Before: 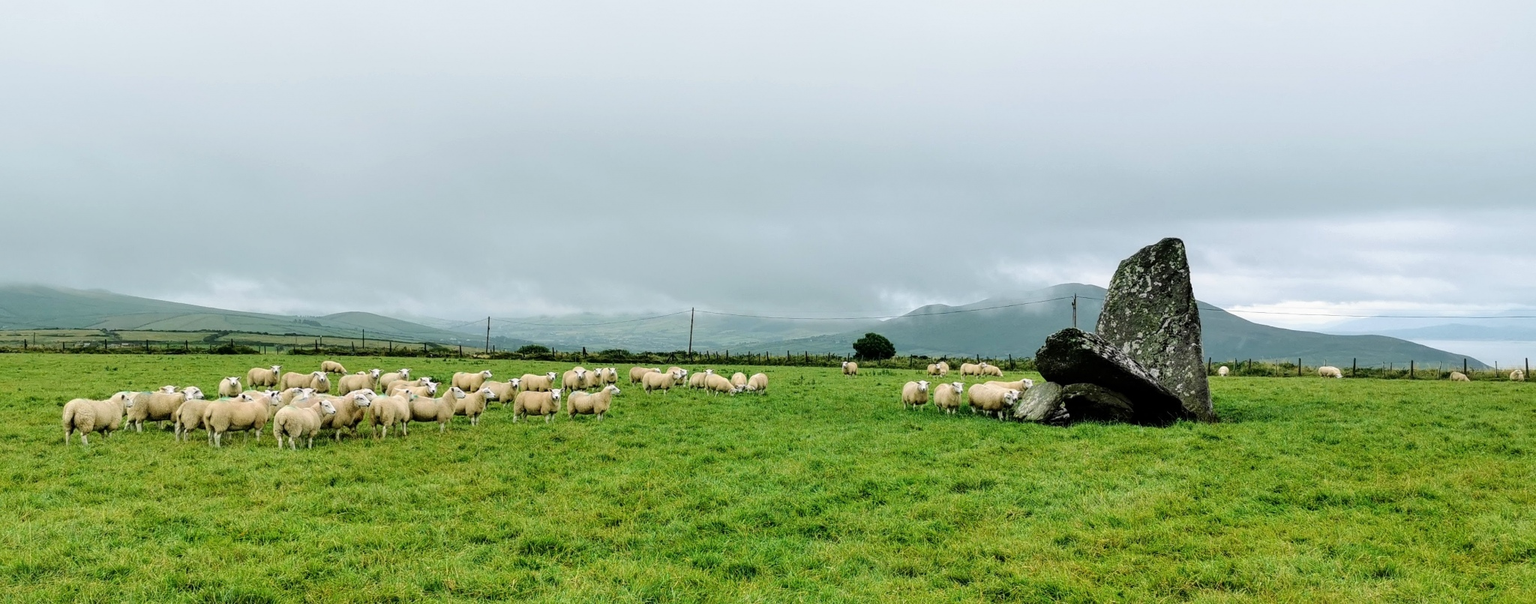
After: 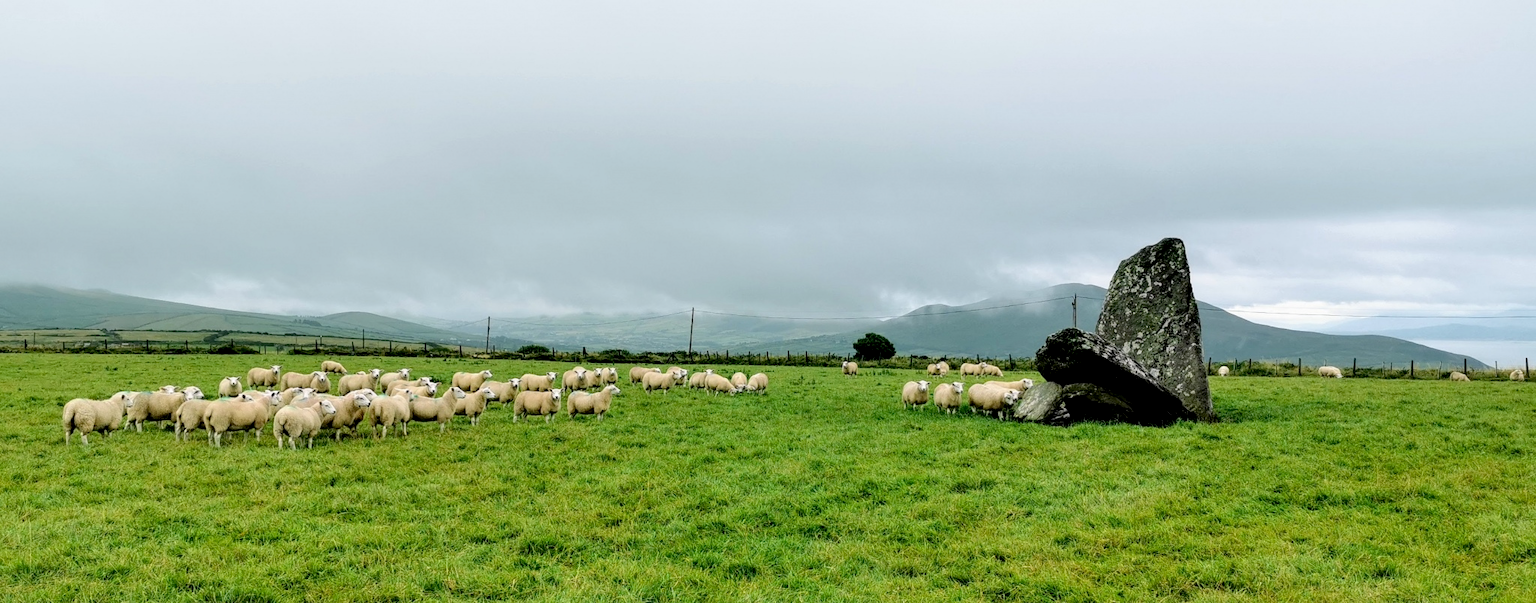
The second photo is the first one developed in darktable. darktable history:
exposure: black level correction 0.007, compensate highlight preservation false
white balance: emerald 1
